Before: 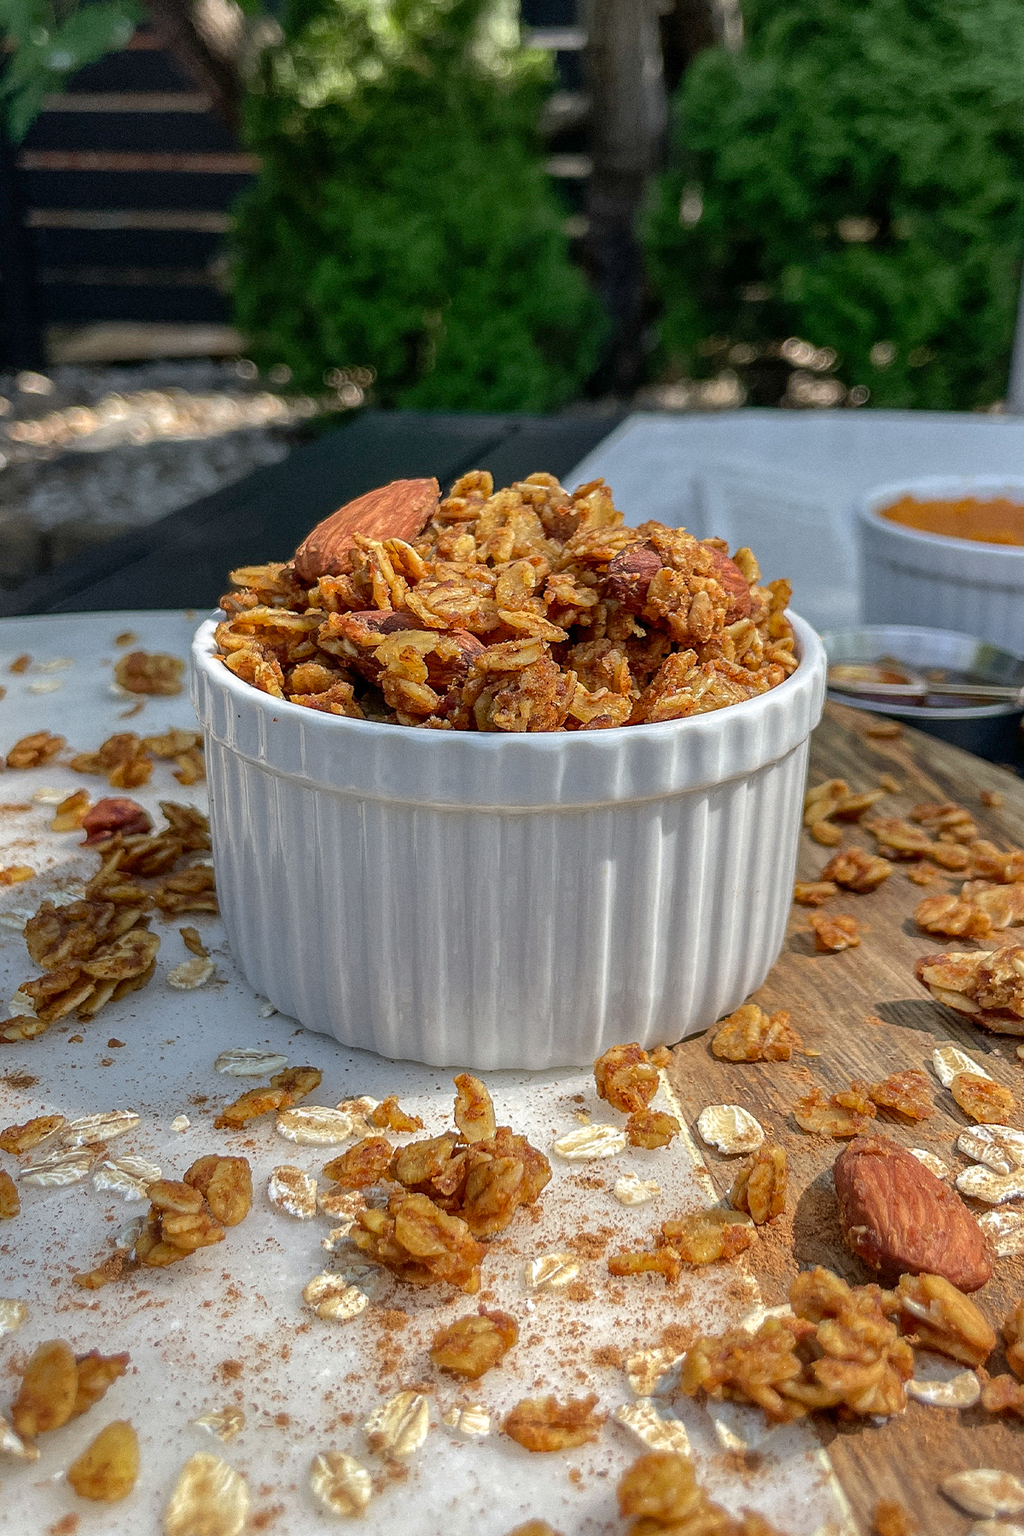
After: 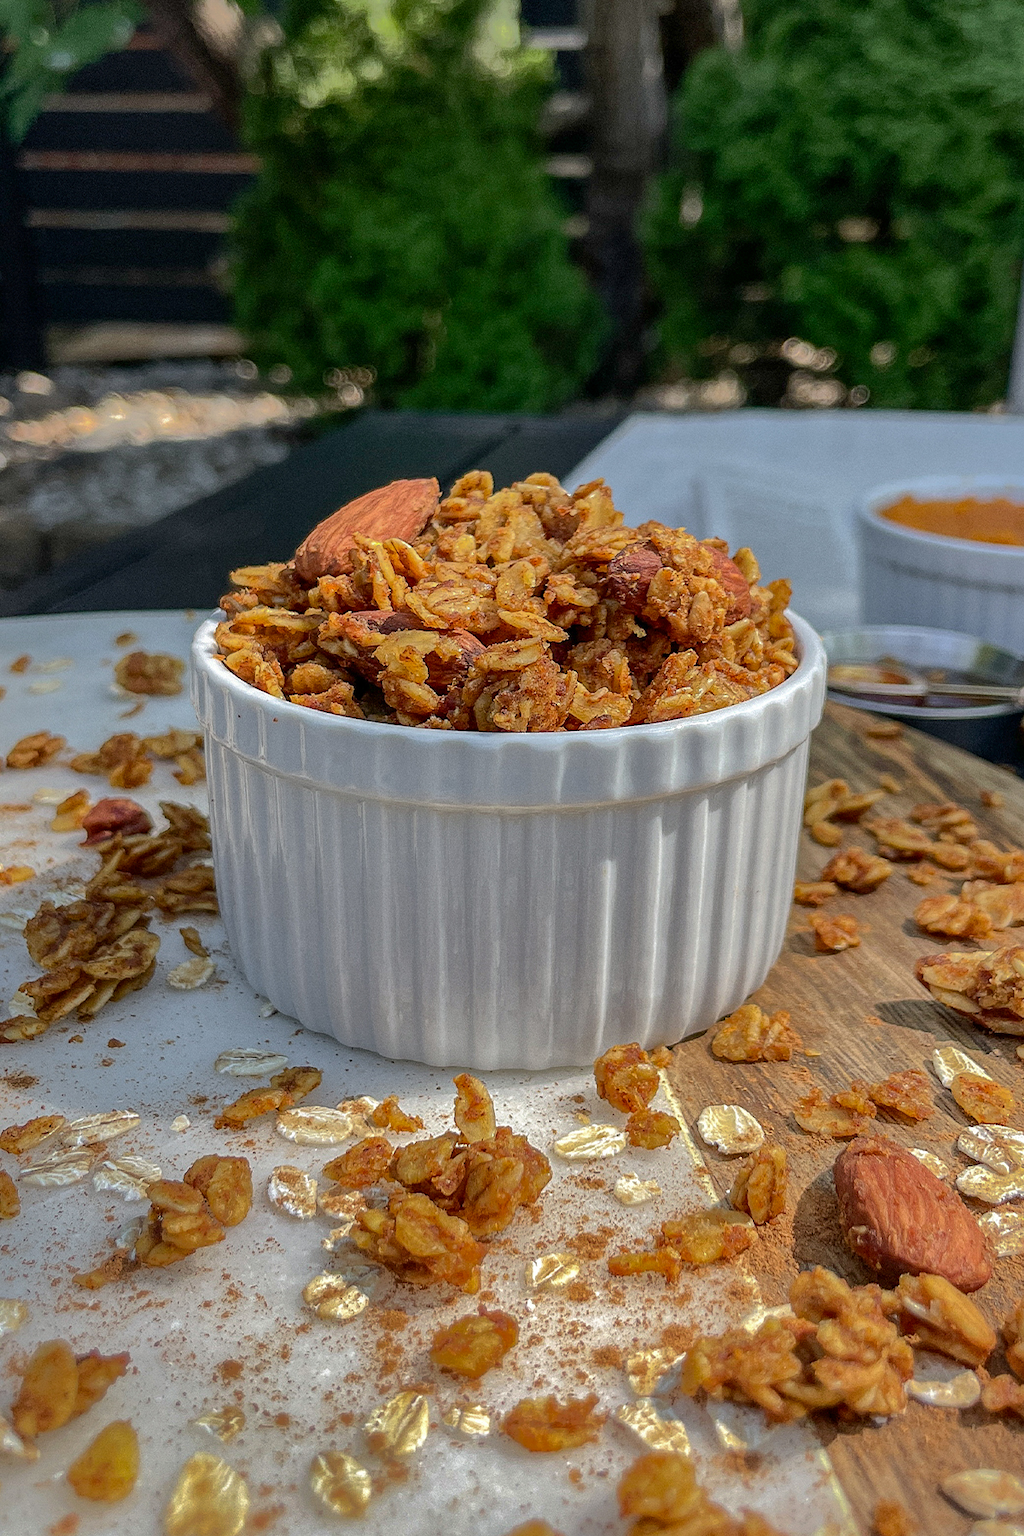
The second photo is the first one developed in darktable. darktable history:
shadows and highlights: shadows -19.71, highlights -73.78, highlights color adjustment 77.61%
